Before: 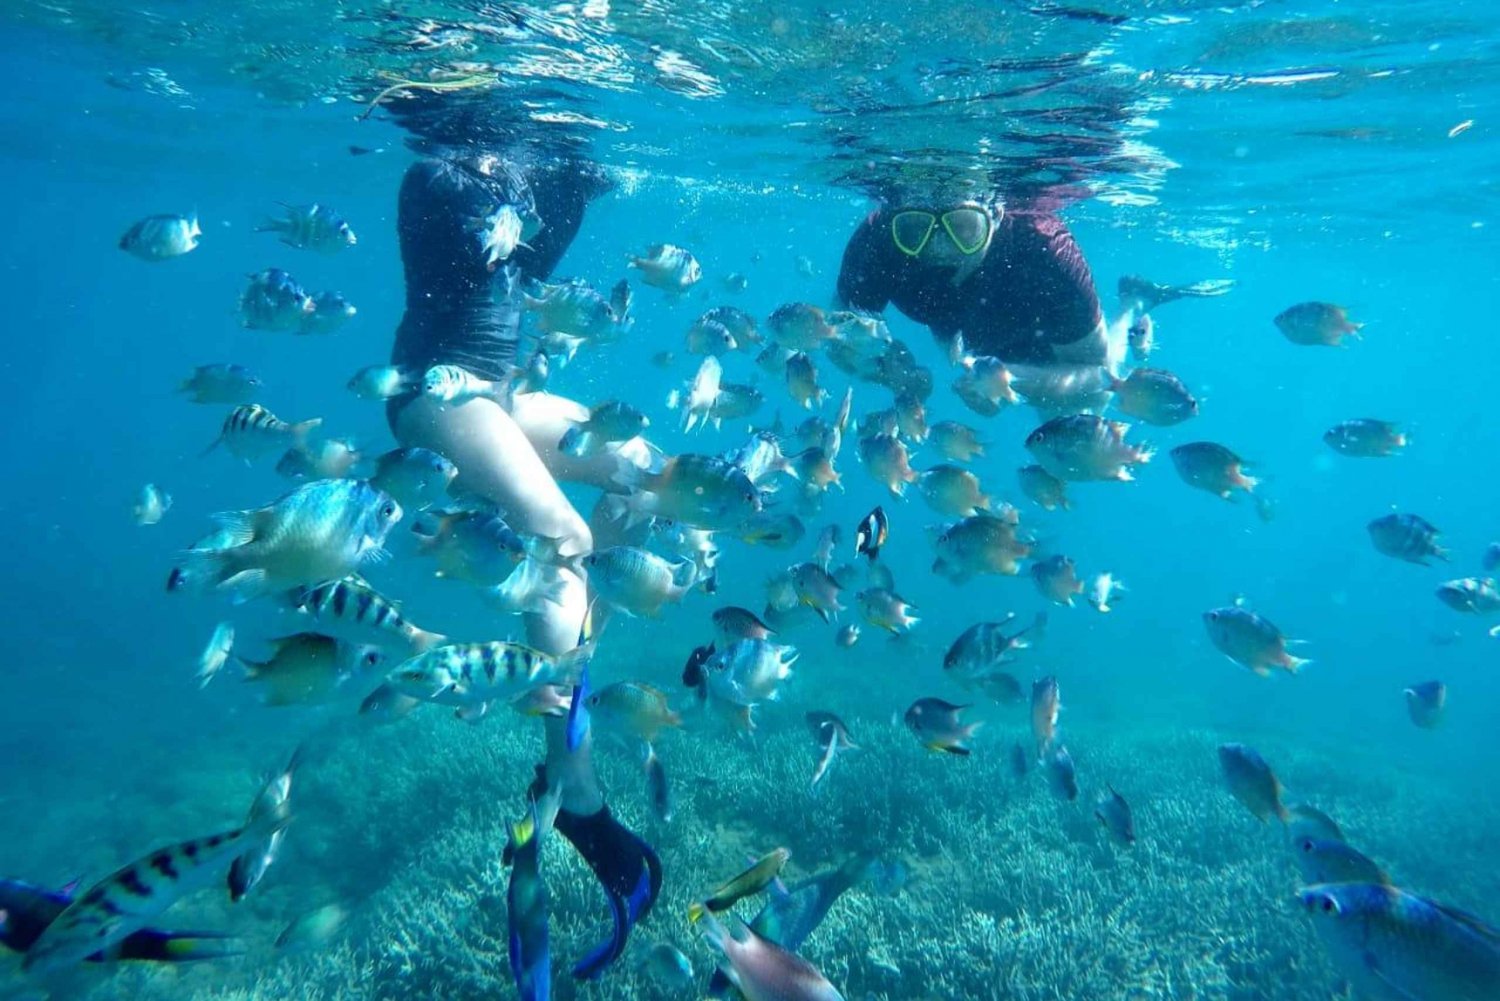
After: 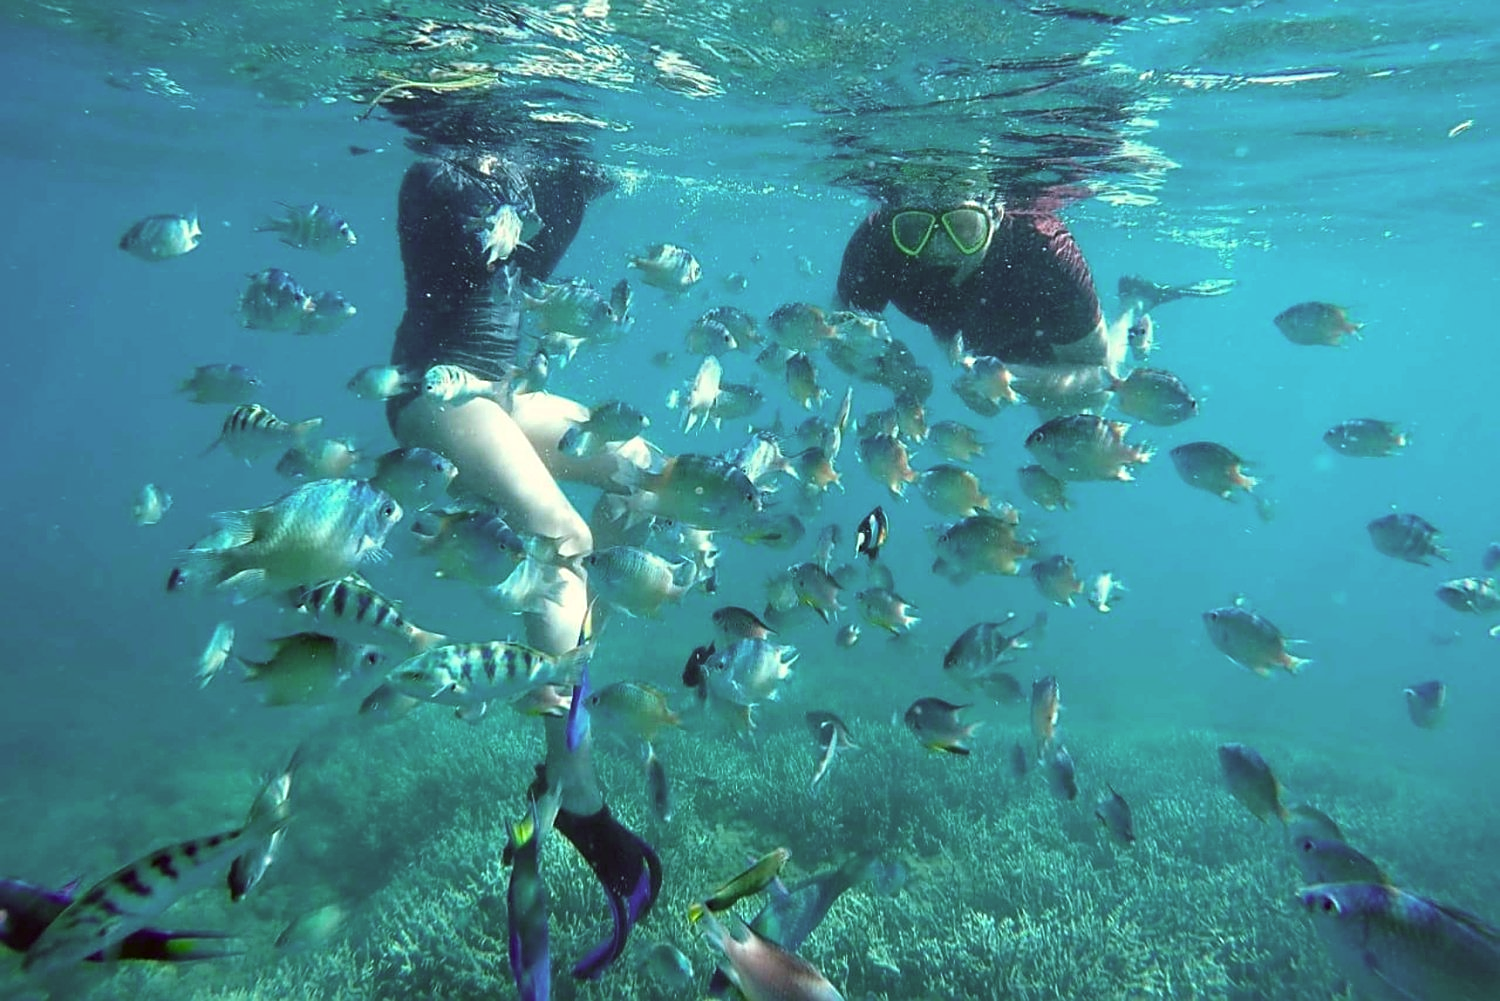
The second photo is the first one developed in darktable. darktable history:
sharpen: on, module defaults
color correction: highlights a* -1.43, highlights b* 10.12, shadows a* 0.395, shadows b* 19.35
